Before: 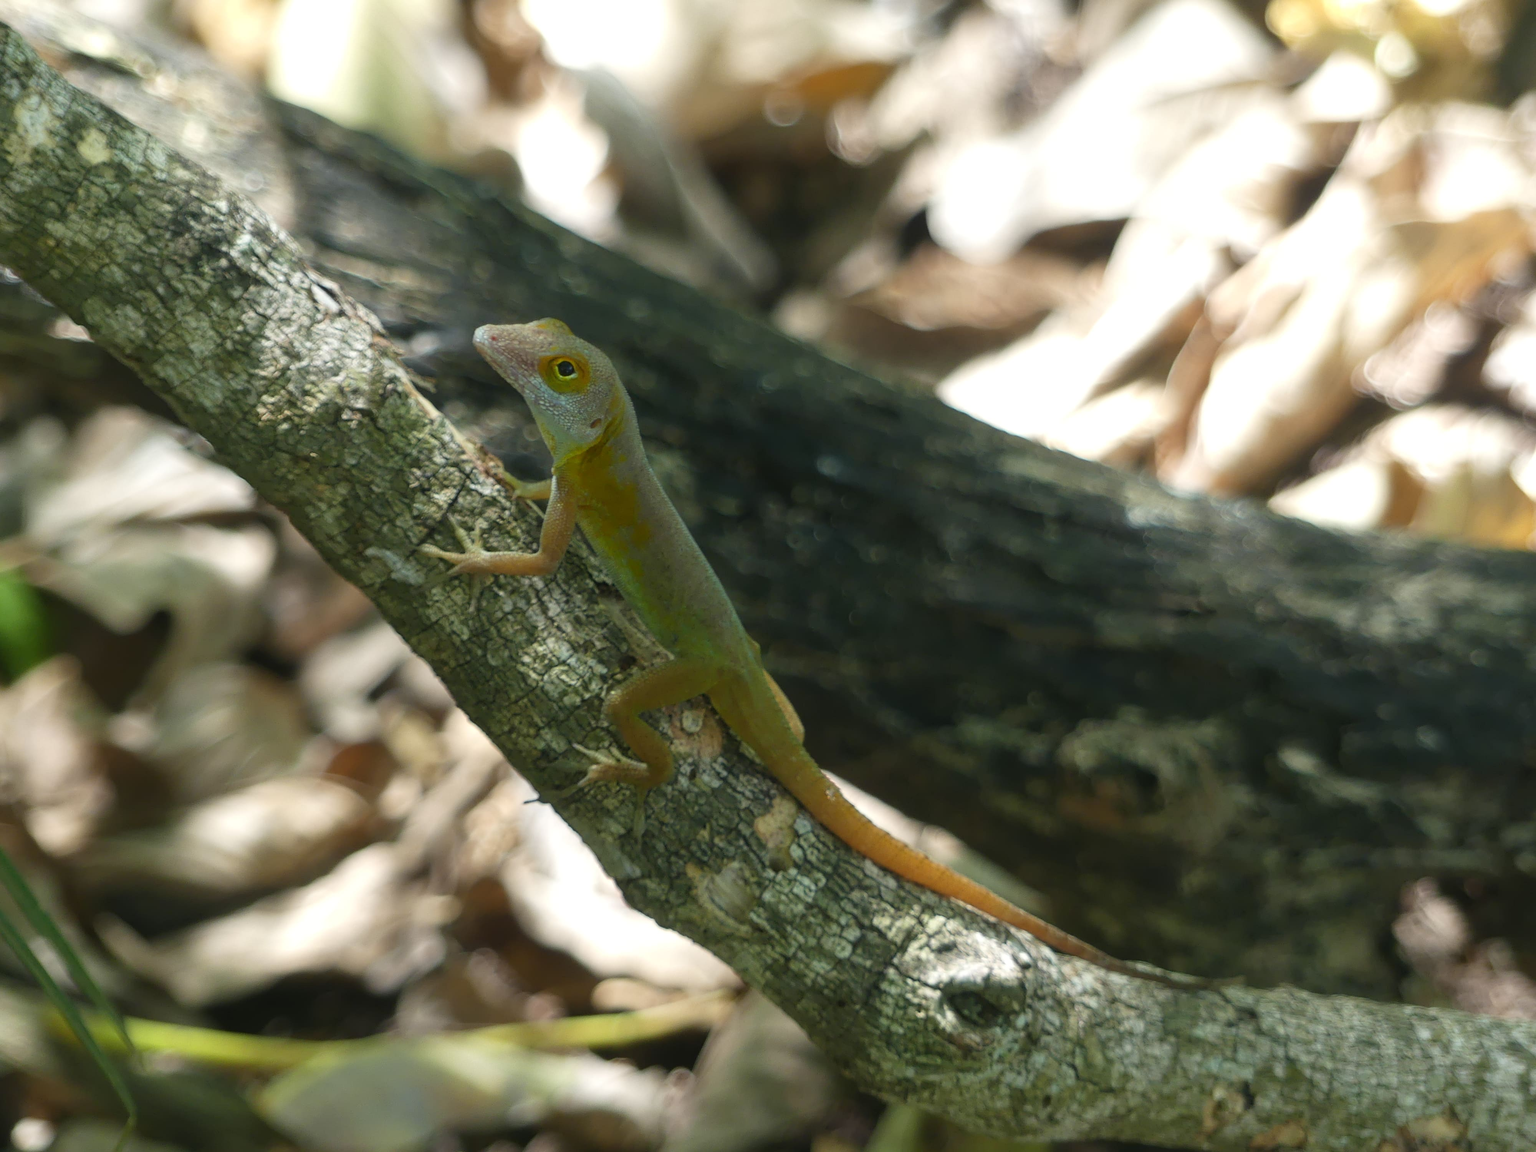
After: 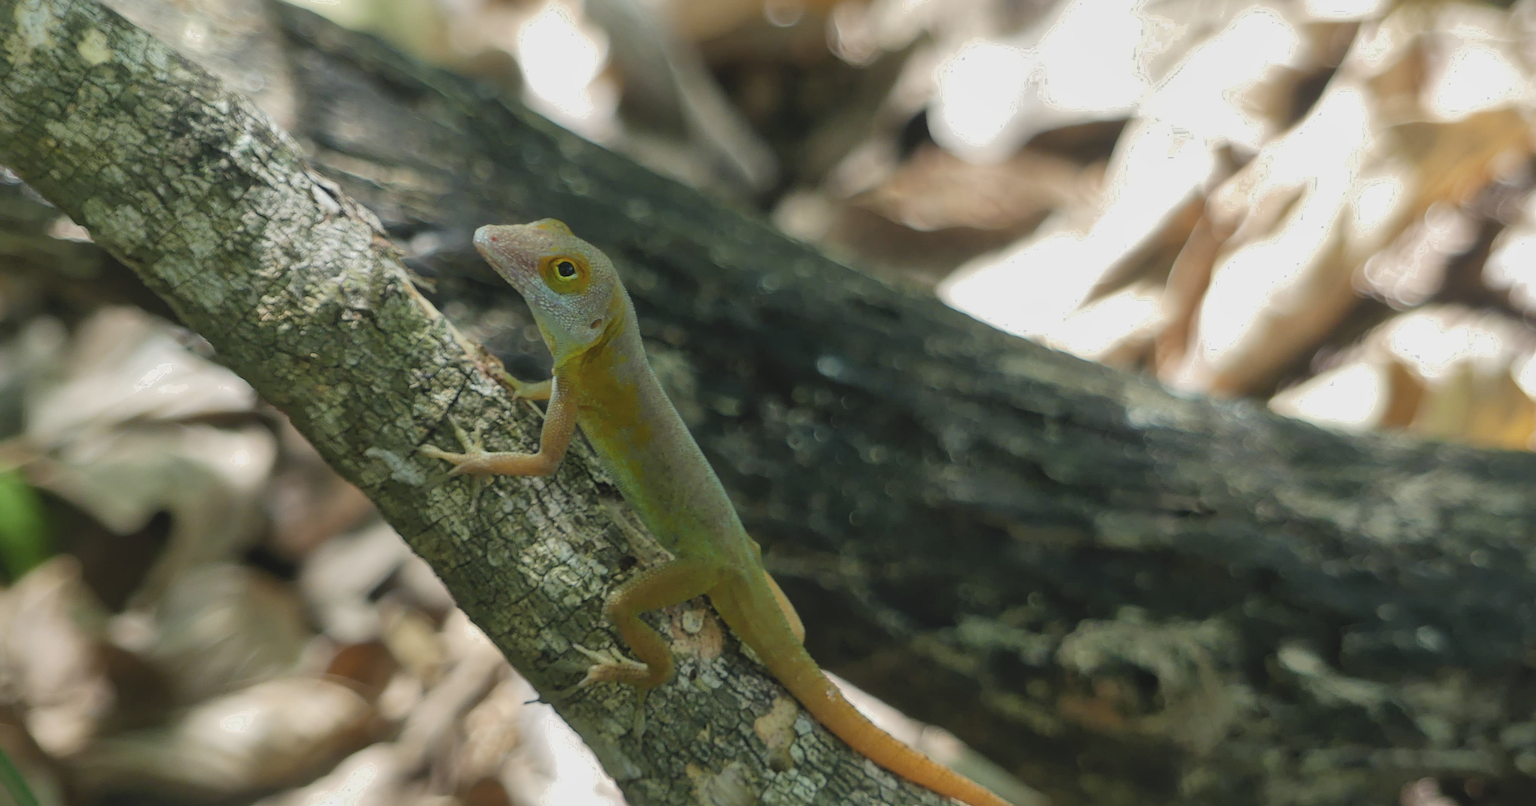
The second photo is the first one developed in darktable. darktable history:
shadows and highlights: on, module defaults
contrast brightness saturation: contrast -0.098, saturation -0.097
crop and rotate: top 8.698%, bottom 21.256%
filmic rgb: middle gray luminance 18.42%, black relative exposure -11.44 EV, white relative exposure 2.55 EV, threshold 5.94 EV, target black luminance 0%, hardness 8.33, latitude 98.41%, contrast 1.079, shadows ↔ highlights balance 0.438%, enable highlight reconstruction true
